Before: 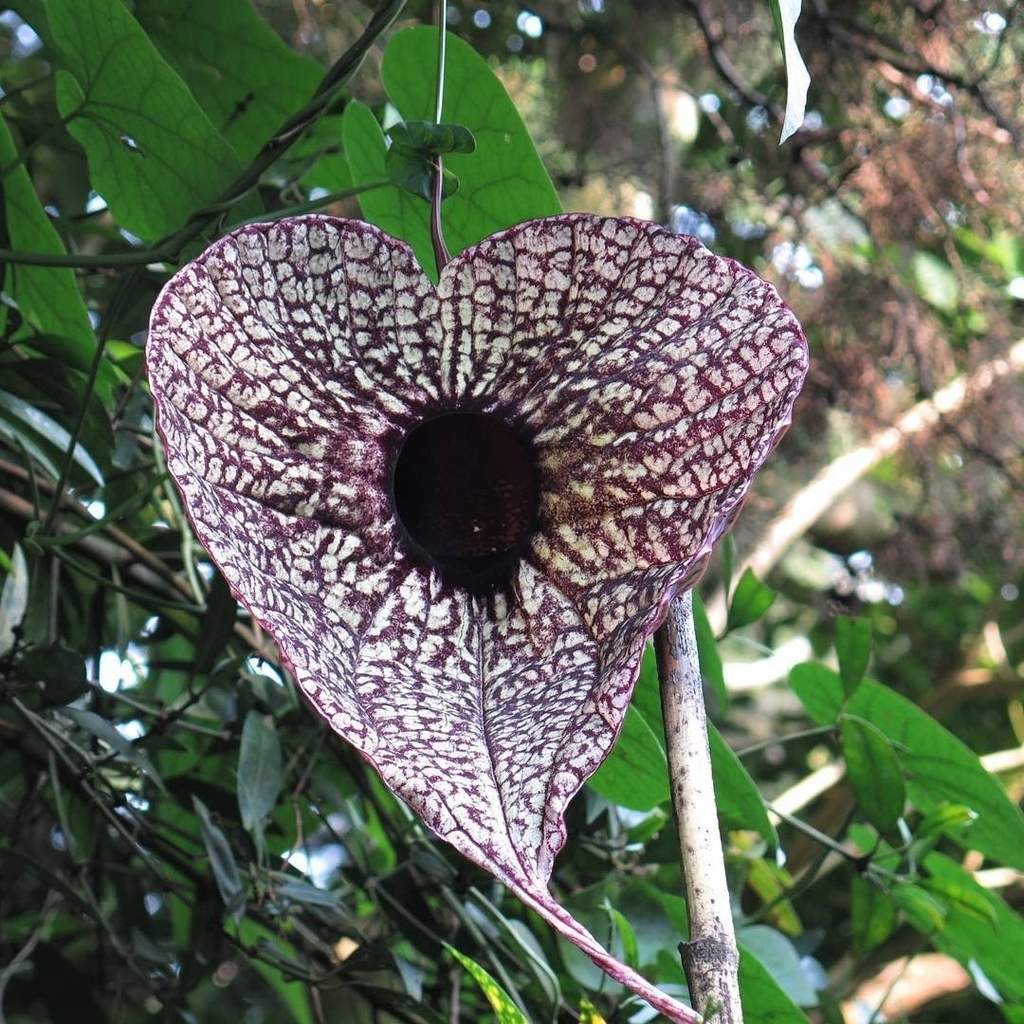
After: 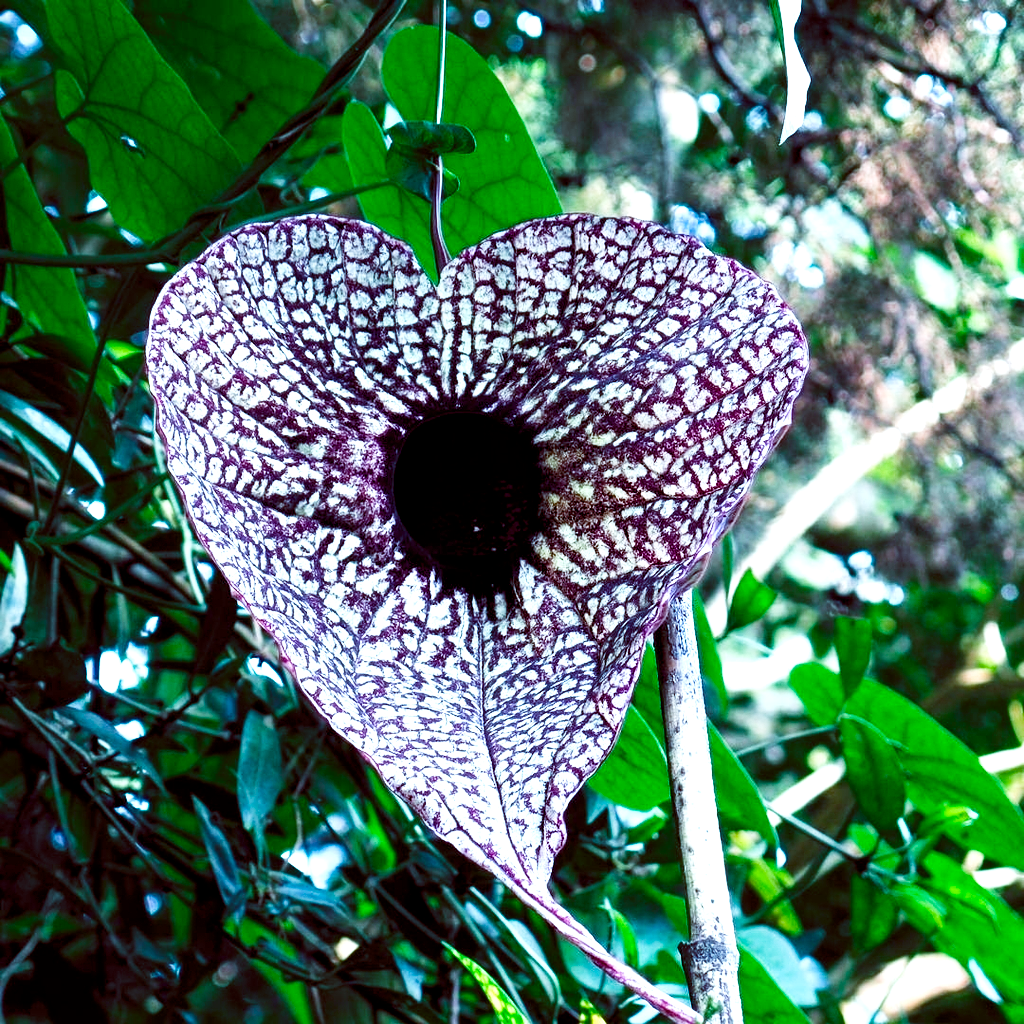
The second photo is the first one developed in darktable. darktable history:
tone curve: curves: ch0 [(0, 0) (0.004, 0.001) (0.02, 0.008) (0.218, 0.218) (0.664, 0.774) (0.832, 0.914) (1, 1)], preserve colors none
white balance: red 0.984, blue 1.059
color balance rgb: shadows lift › luminance -7.7%, shadows lift › chroma 2.13%, shadows lift › hue 200.79°, power › luminance -7.77%, power › chroma 2.27%, power › hue 220.69°, highlights gain › luminance 15.15%, highlights gain › chroma 4%, highlights gain › hue 209.35°, global offset › luminance -0.21%, global offset › chroma 0.27%, perceptual saturation grading › global saturation 24.42%, perceptual saturation grading › highlights -24.42%, perceptual saturation grading › mid-tones 24.42%, perceptual saturation grading › shadows 40%, perceptual brilliance grading › global brilliance -5%, perceptual brilliance grading › highlights 24.42%, perceptual brilliance grading › mid-tones 7%, perceptual brilliance grading › shadows -5%
